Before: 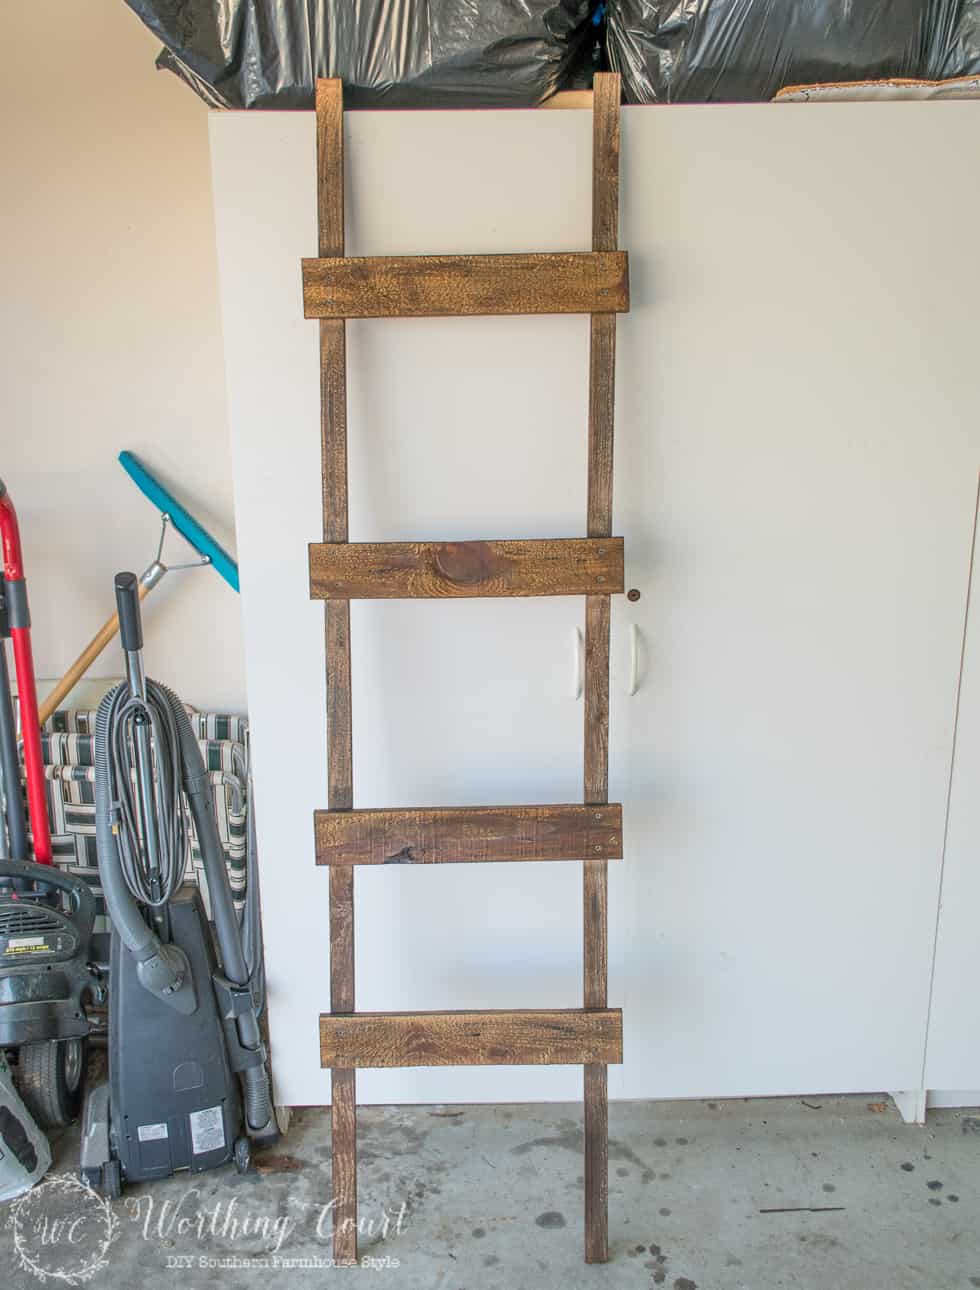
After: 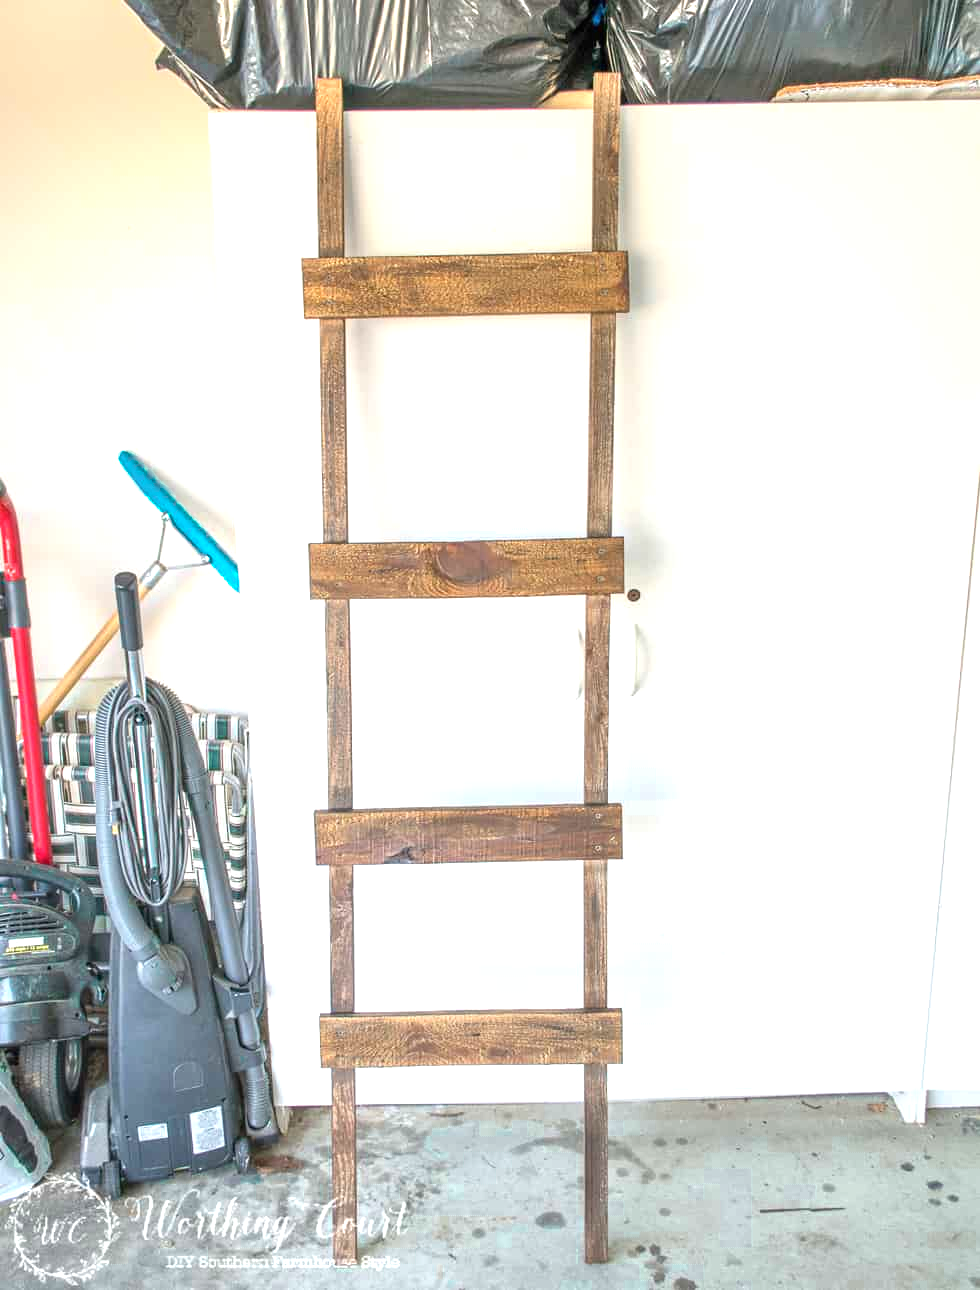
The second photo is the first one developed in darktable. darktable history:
color zones: curves: ch0 [(0.25, 0.5) (0.423, 0.5) (0.443, 0.5) (0.521, 0.756) (0.568, 0.5) (0.576, 0.5) (0.75, 0.5)]; ch1 [(0.25, 0.5) (0.423, 0.5) (0.443, 0.5) (0.539, 0.873) (0.624, 0.565) (0.631, 0.5) (0.75, 0.5)]
exposure: black level correction 0, exposure 0.947 EV, compensate highlight preservation false
